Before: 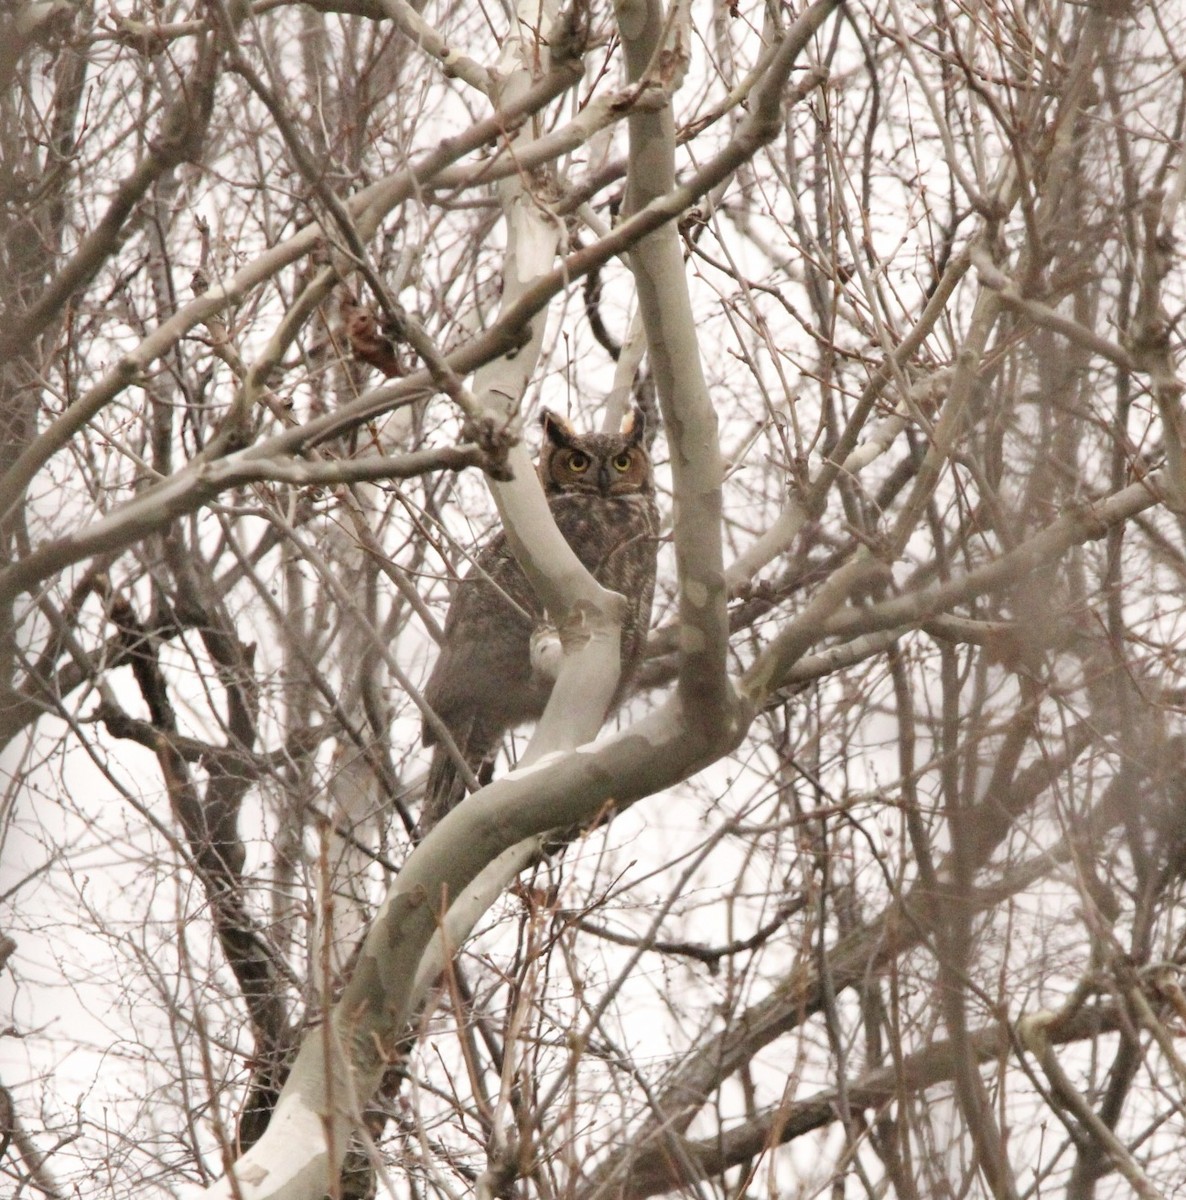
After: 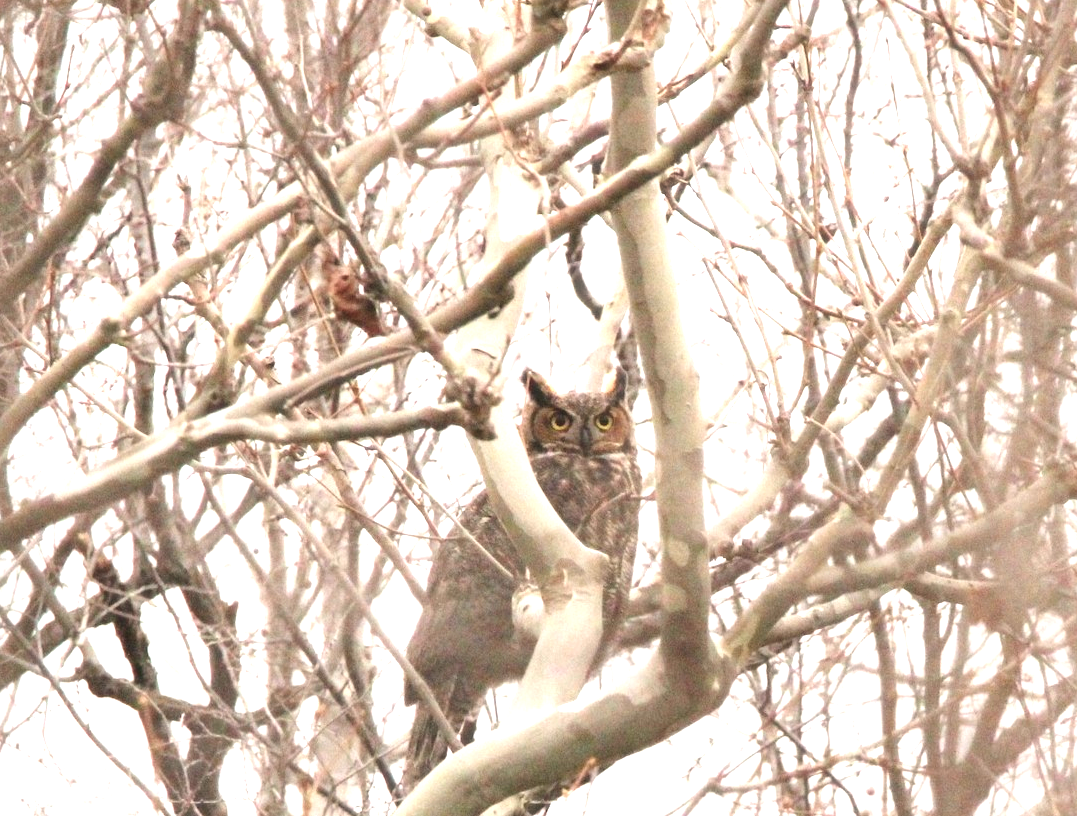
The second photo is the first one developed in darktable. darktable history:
exposure: black level correction 0, exposure 1.199 EV, compensate highlight preservation false
crop: left 1.546%, top 3.457%, right 7.636%, bottom 28.489%
haze removal: strength -0.055, adaptive false
